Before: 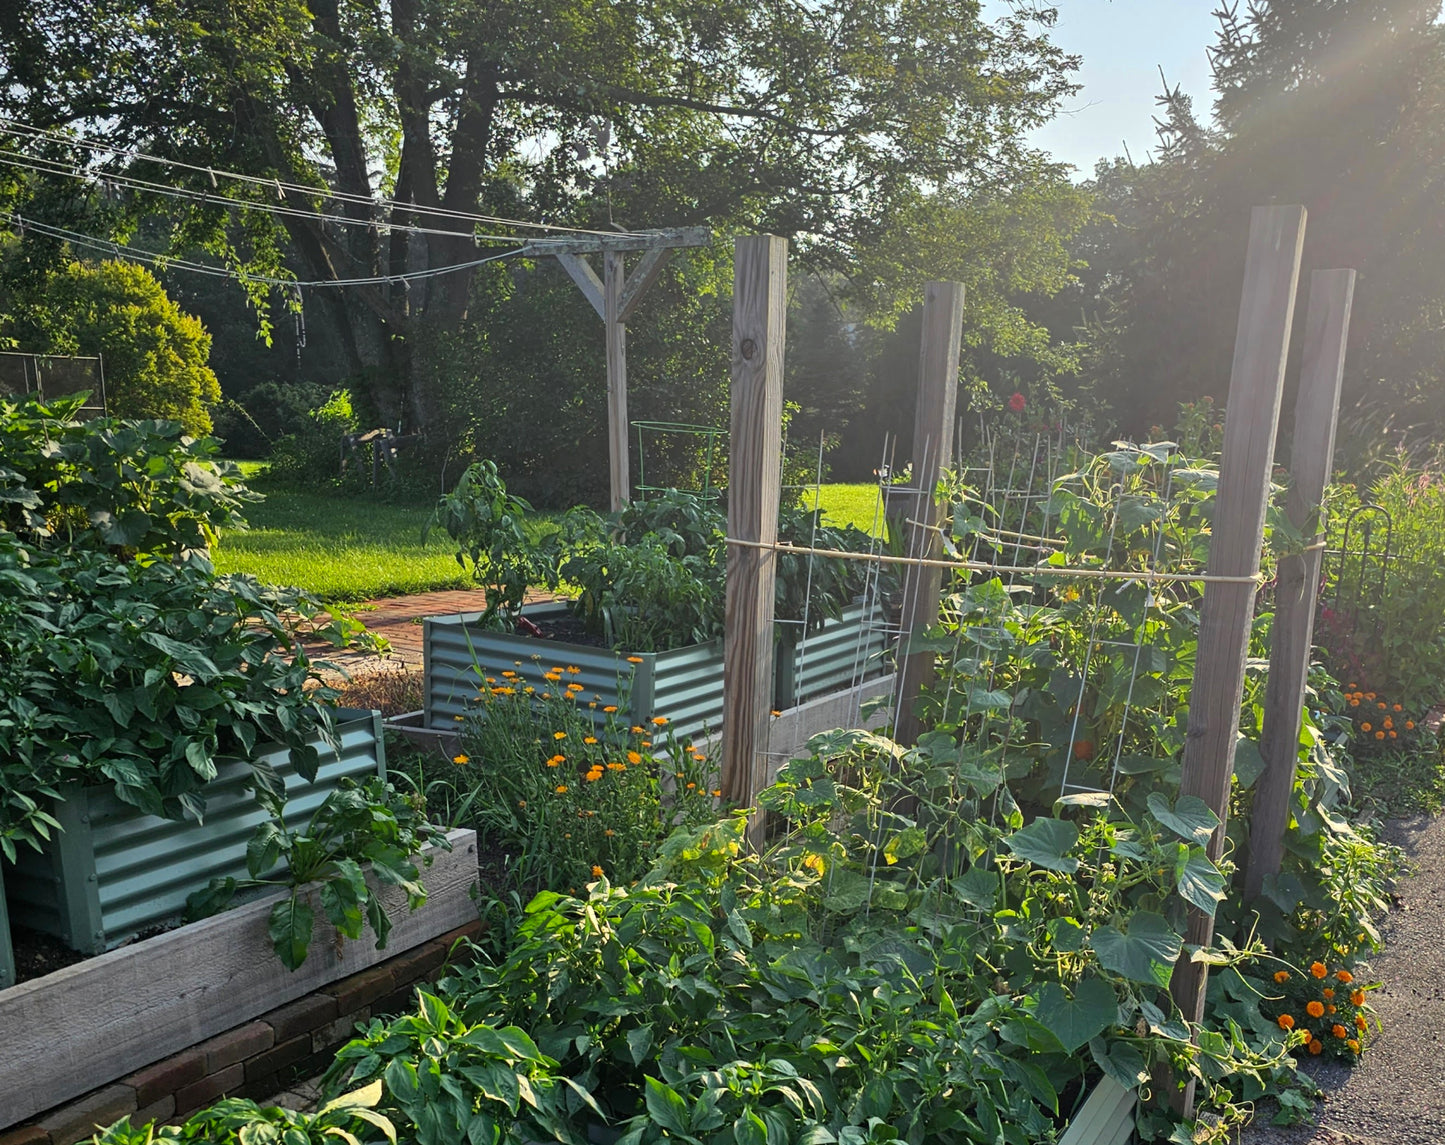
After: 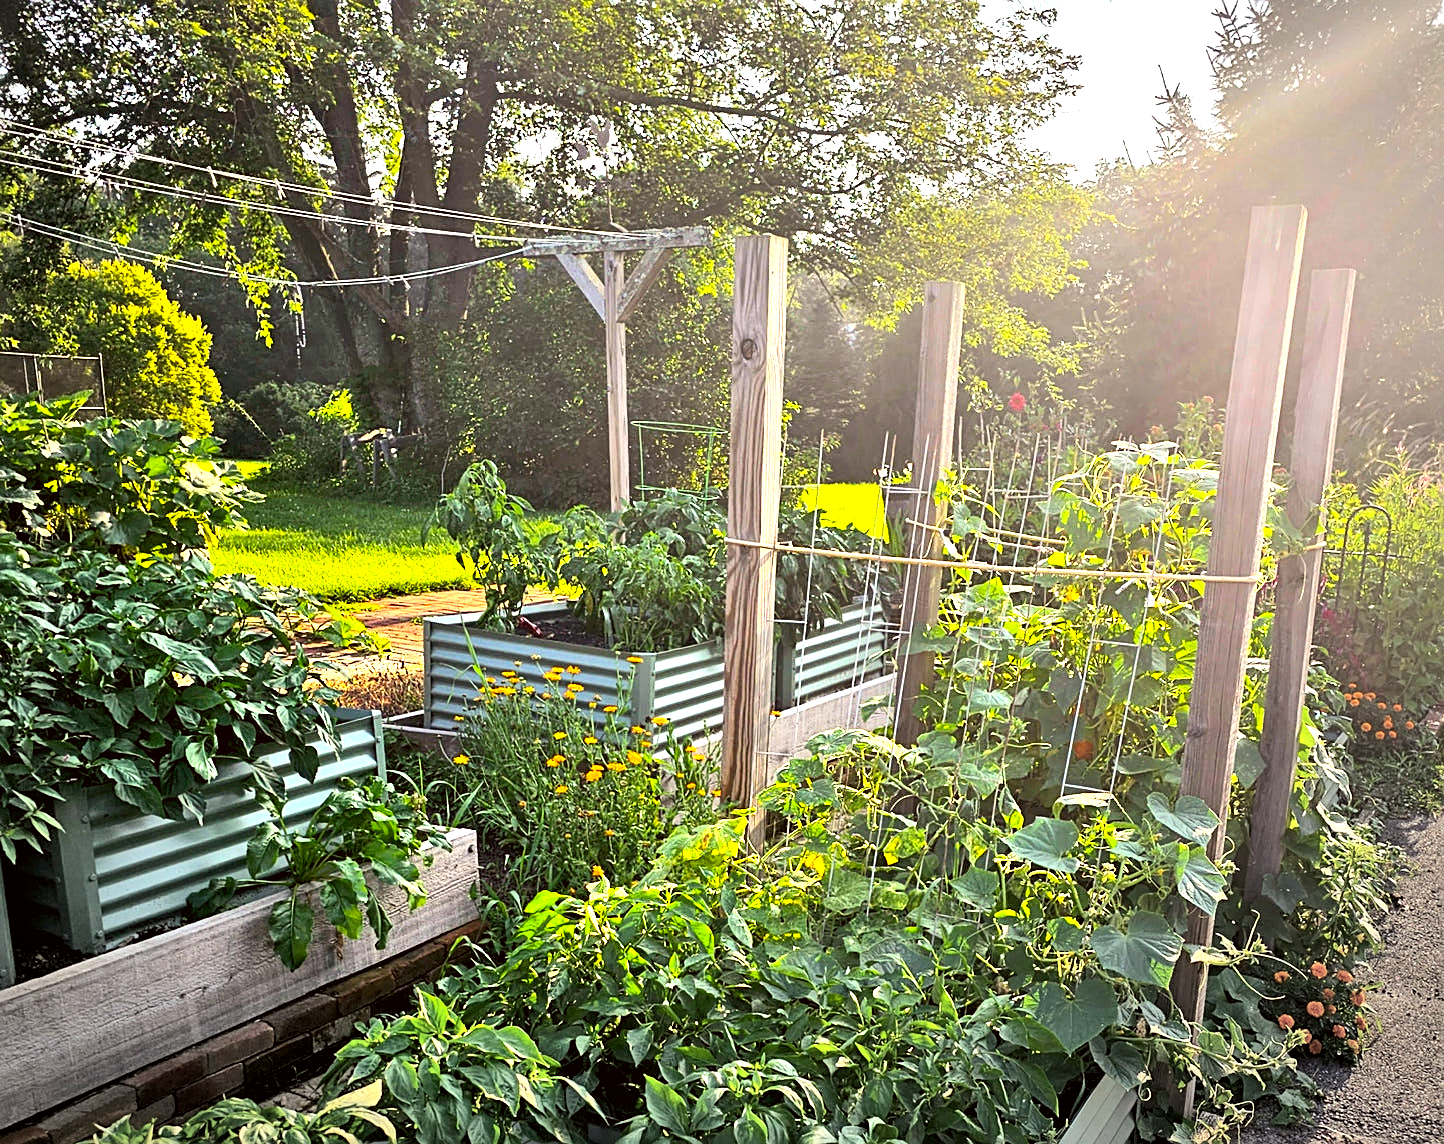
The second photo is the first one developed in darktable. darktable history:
contrast brightness saturation: contrast 0.198, brightness 0.162, saturation 0.223
exposure: exposure 0.17 EV, compensate exposure bias true, compensate highlight preservation false
contrast equalizer: y [[0.586, 0.584, 0.576, 0.565, 0.552, 0.539], [0.5 ×6], [0.97, 0.959, 0.919, 0.859, 0.789, 0.717], [0 ×6], [0 ×6]]
sharpen: on, module defaults
color correction: highlights a* 6.47, highlights b* 8.06, shadows a* 5.66, shadows b* 6.85, saturation 0.905
vignetting: center (-0.067, -0.31), width/height ratio 1.098
crop: left 0.052%
color balance rgb: perceptual saturation grading › global saturation 25.568%, perceptual brilliance grading › global brilliance 29.299%, global vibrance 10.014%
